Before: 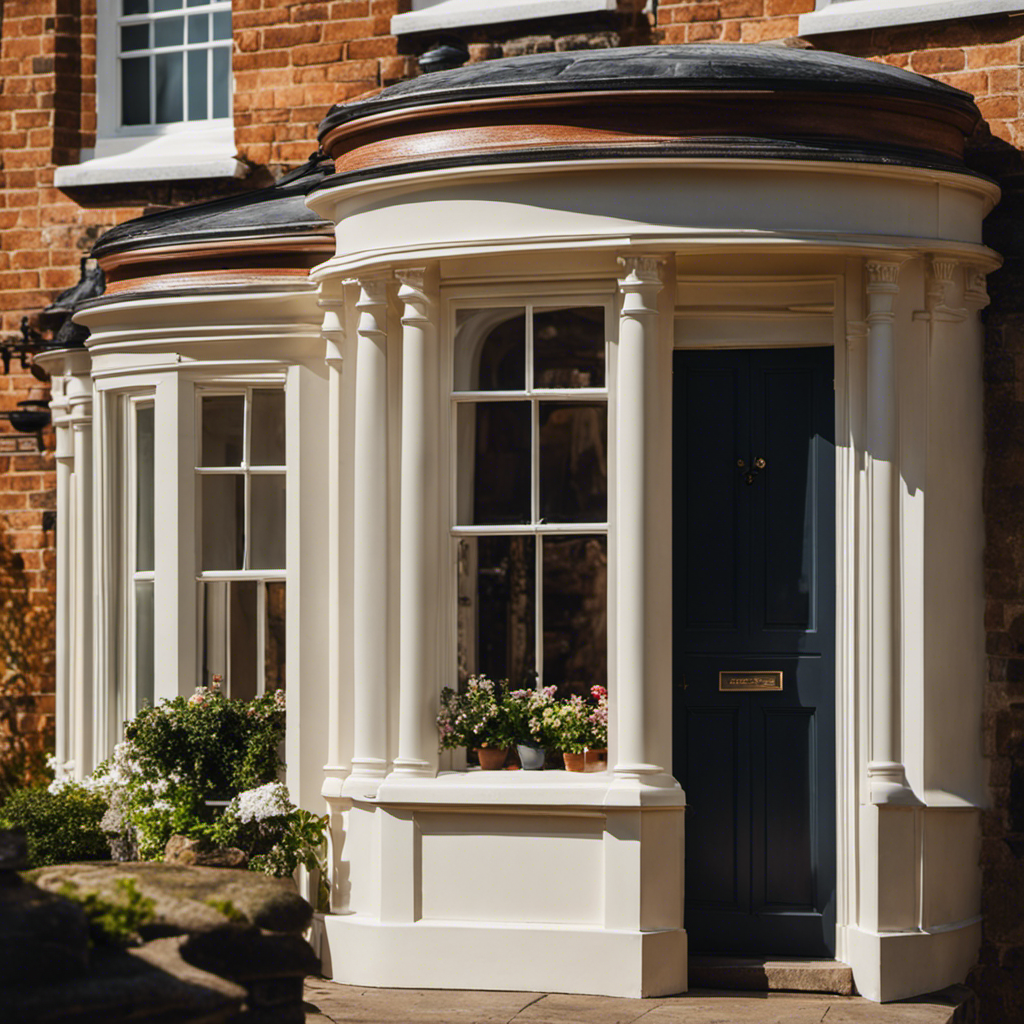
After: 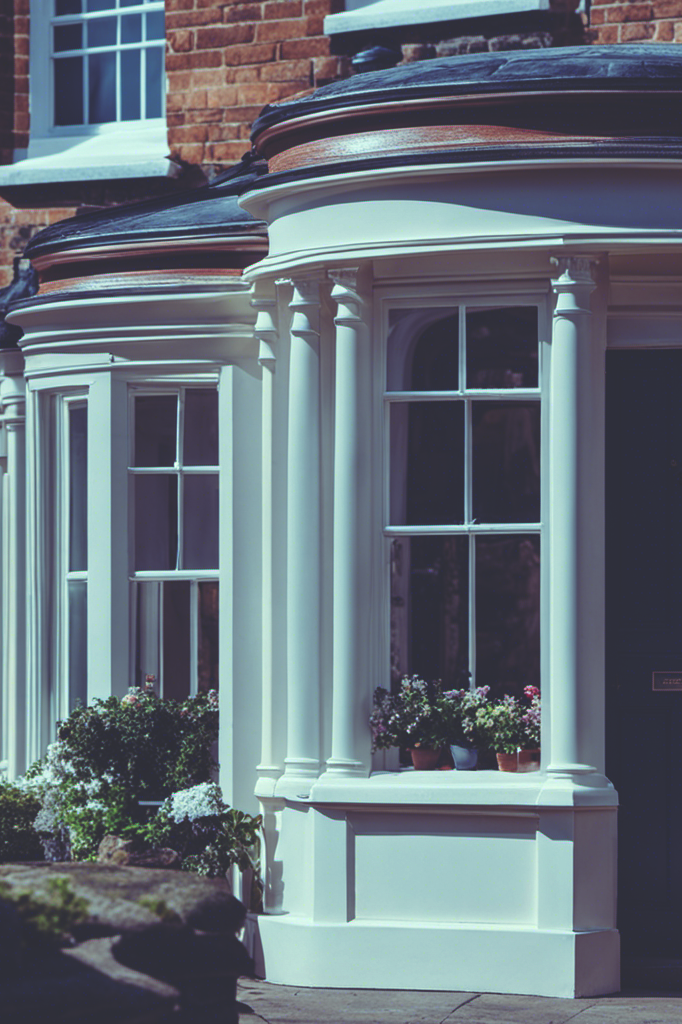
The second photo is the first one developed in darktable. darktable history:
crop and rotate: left 6.617%, right 26.717%
rgb curve: curves: ch0 [(0, 0.186) (0.314, 0.284) (0.576, 0.466) (0.805, 0.691) (0.936, 0.886)]; ch1 [(0, 0.186) (0.314, 0.284) (0.581, 0.534) (0.771, 0.746) (0.936, 0.958)]; ch2 [(0, 0.216) (0.275, 0.39) (1, 1)], mode RGB, independent channels, compensate middle gray true, preserve colors none
